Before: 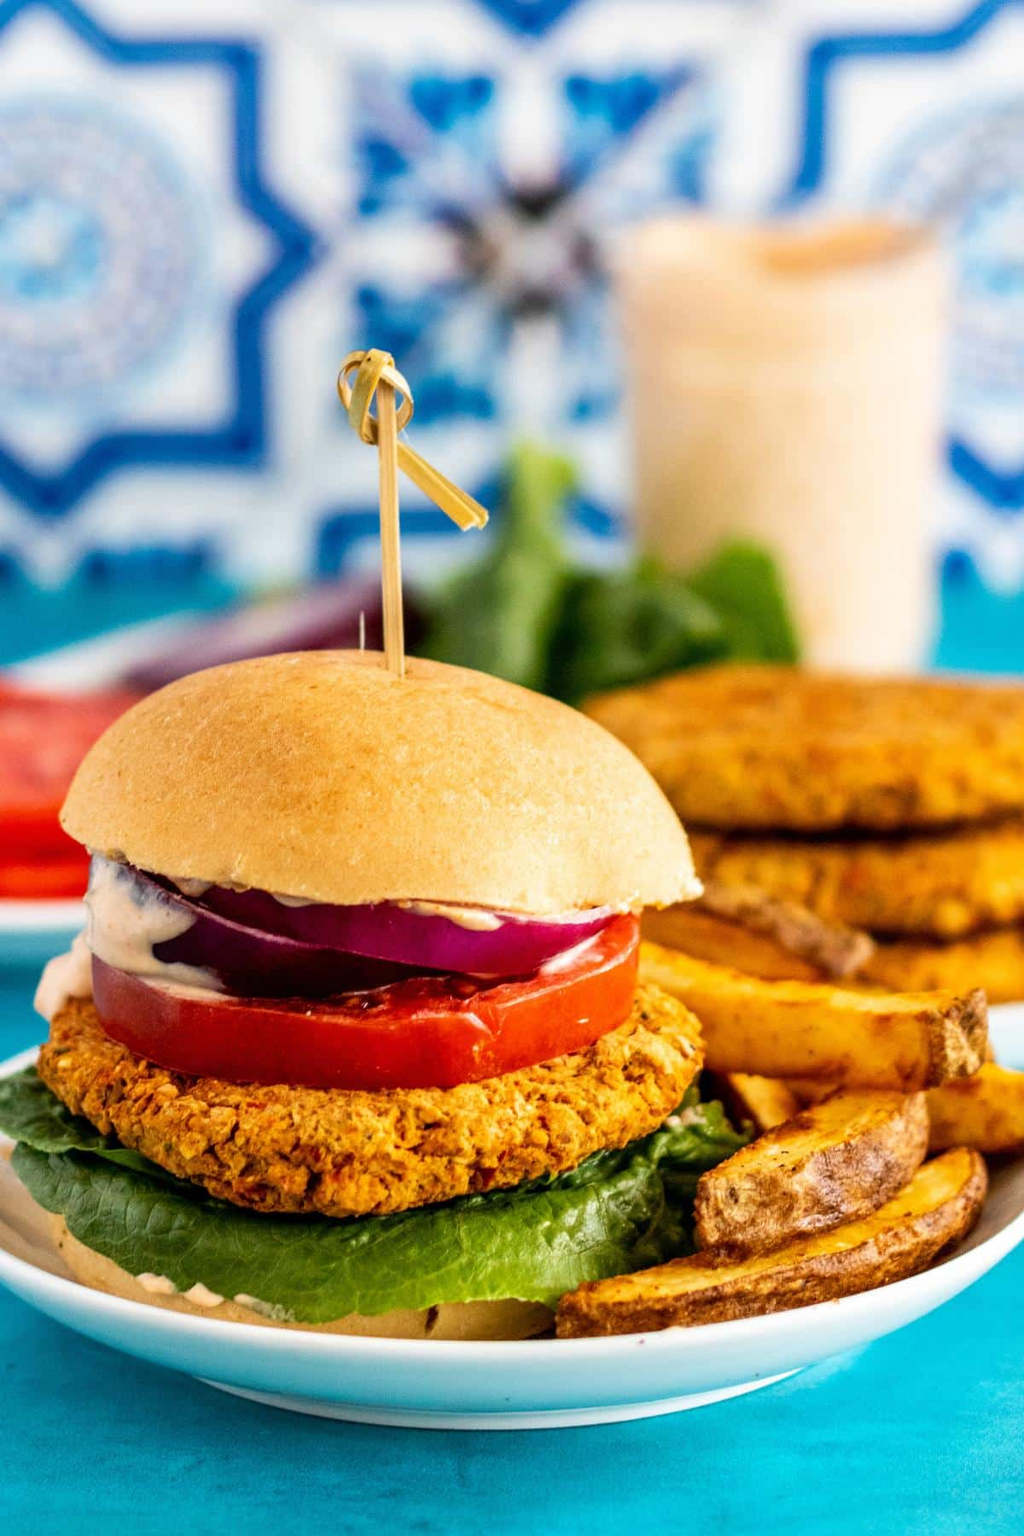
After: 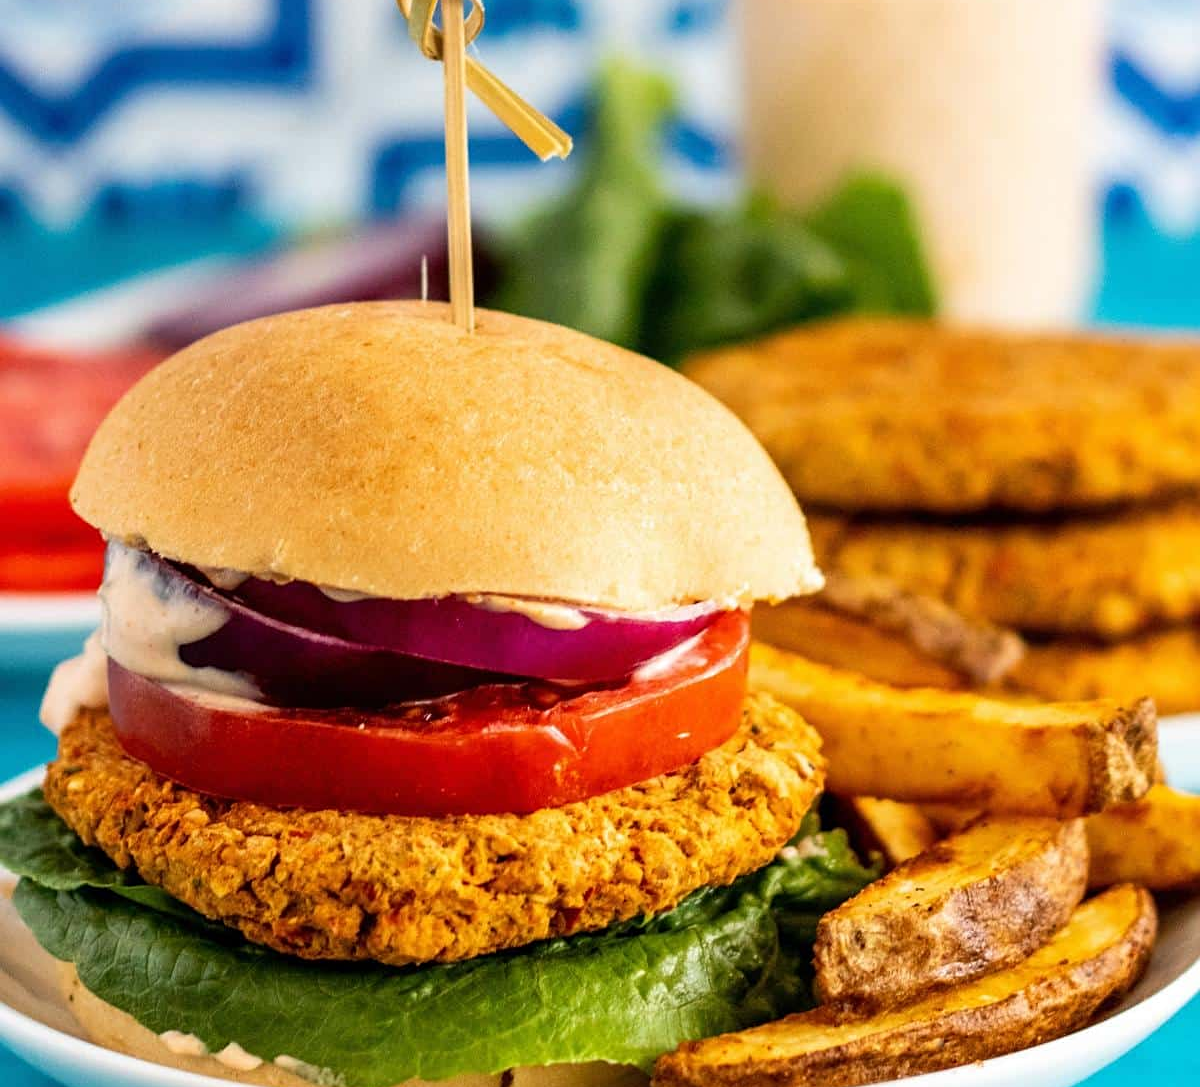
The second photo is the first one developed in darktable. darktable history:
sharpen: amount 0.207
crop and rotate: top 25.659%, bottom 13.925%
